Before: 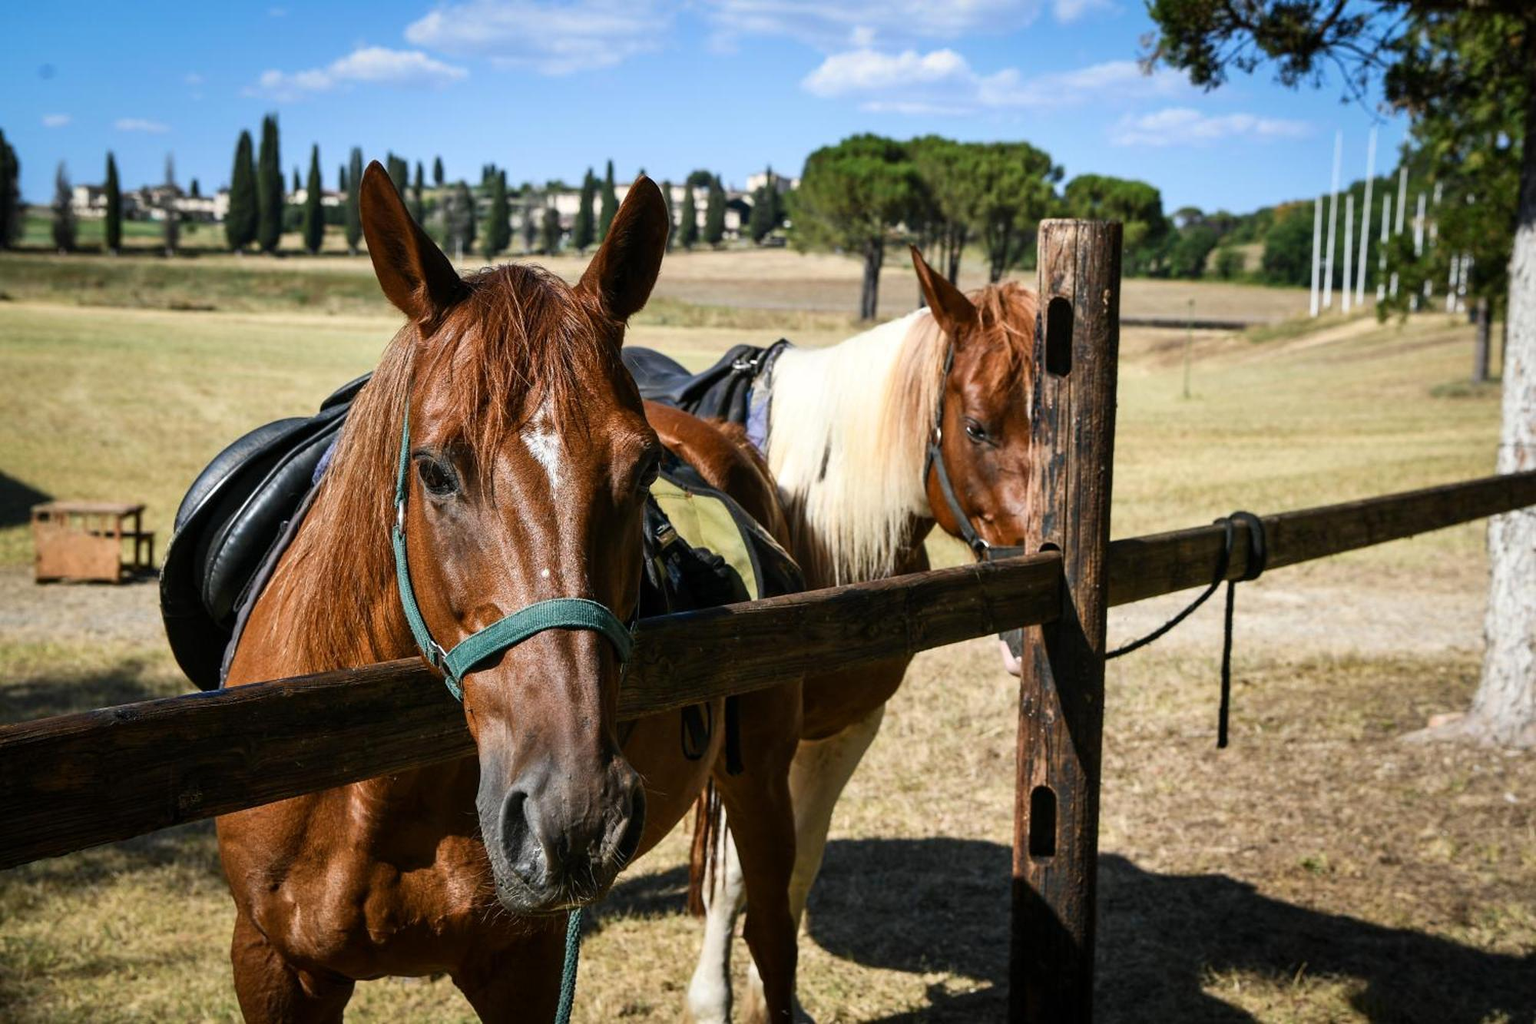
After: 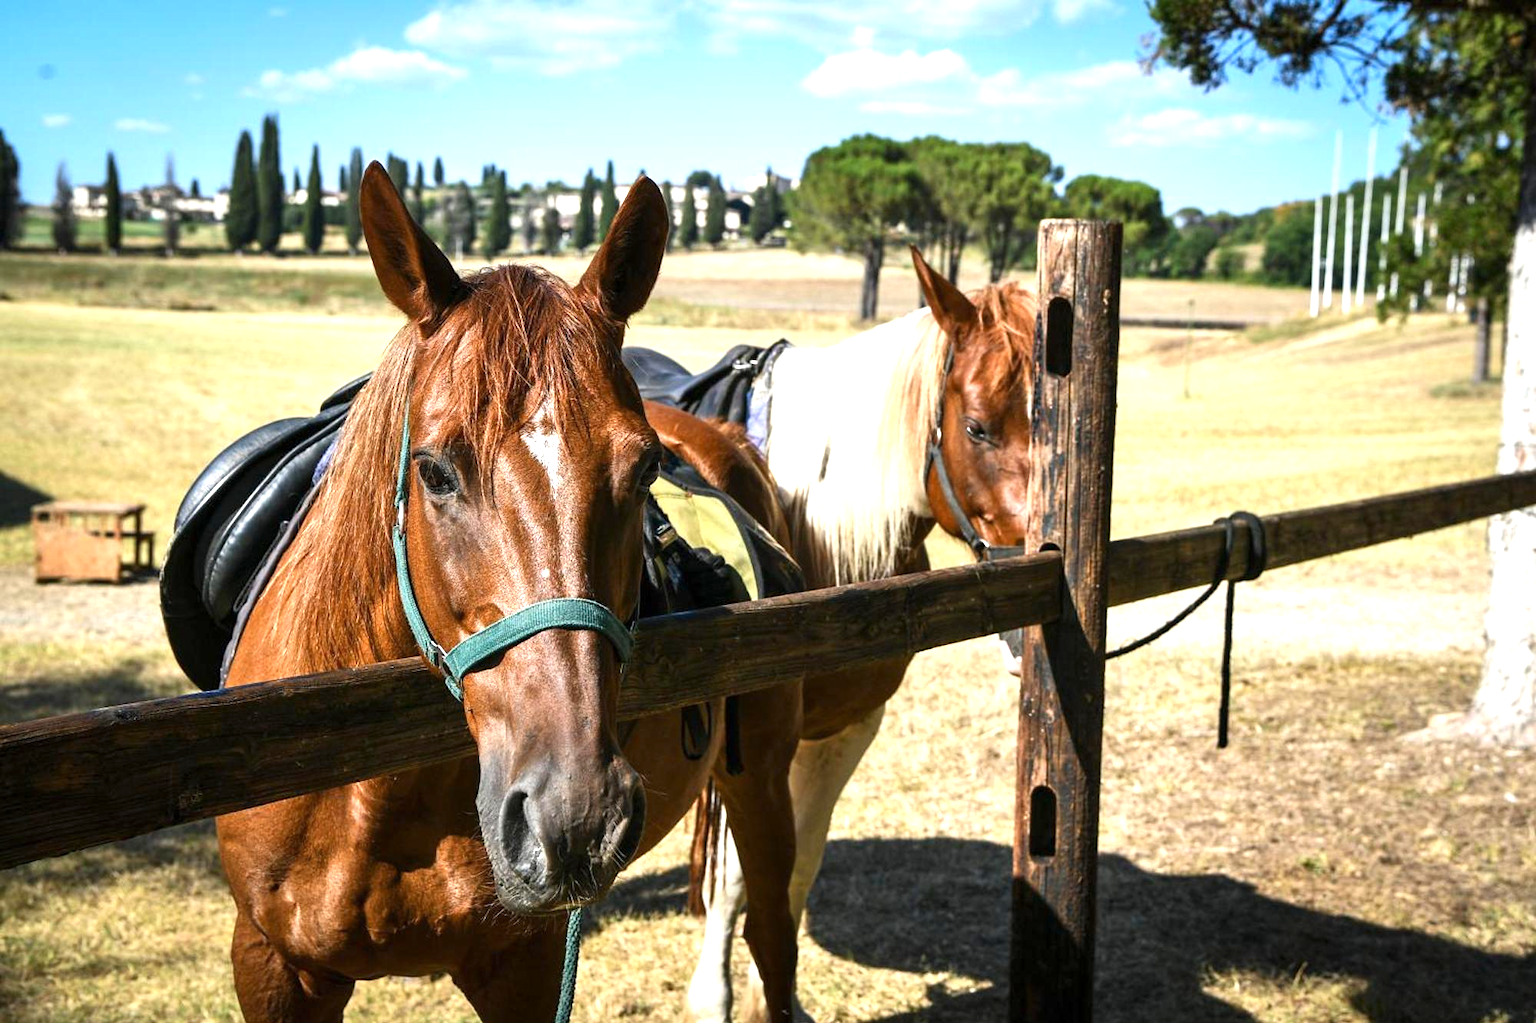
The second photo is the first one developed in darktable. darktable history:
exposure: exposure 0.946 EV, compensate exposure bias true, compensate highlight preservation false
